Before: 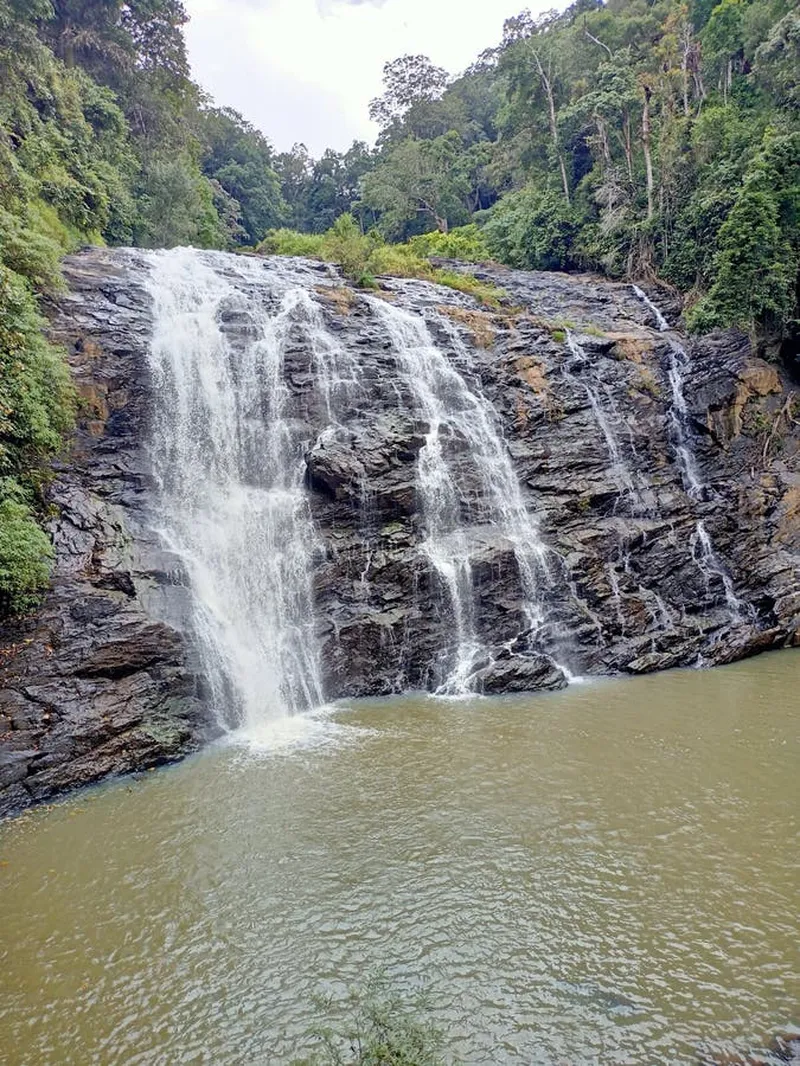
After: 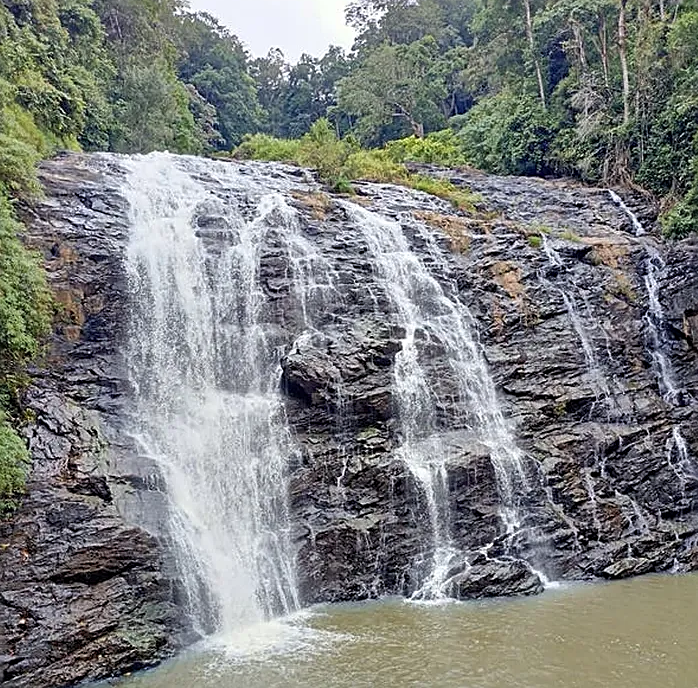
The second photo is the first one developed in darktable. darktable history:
crop: left 3.015%, top 8.969%, right 9.647%, bottom 26.457%
sharpen: amount 0.575
